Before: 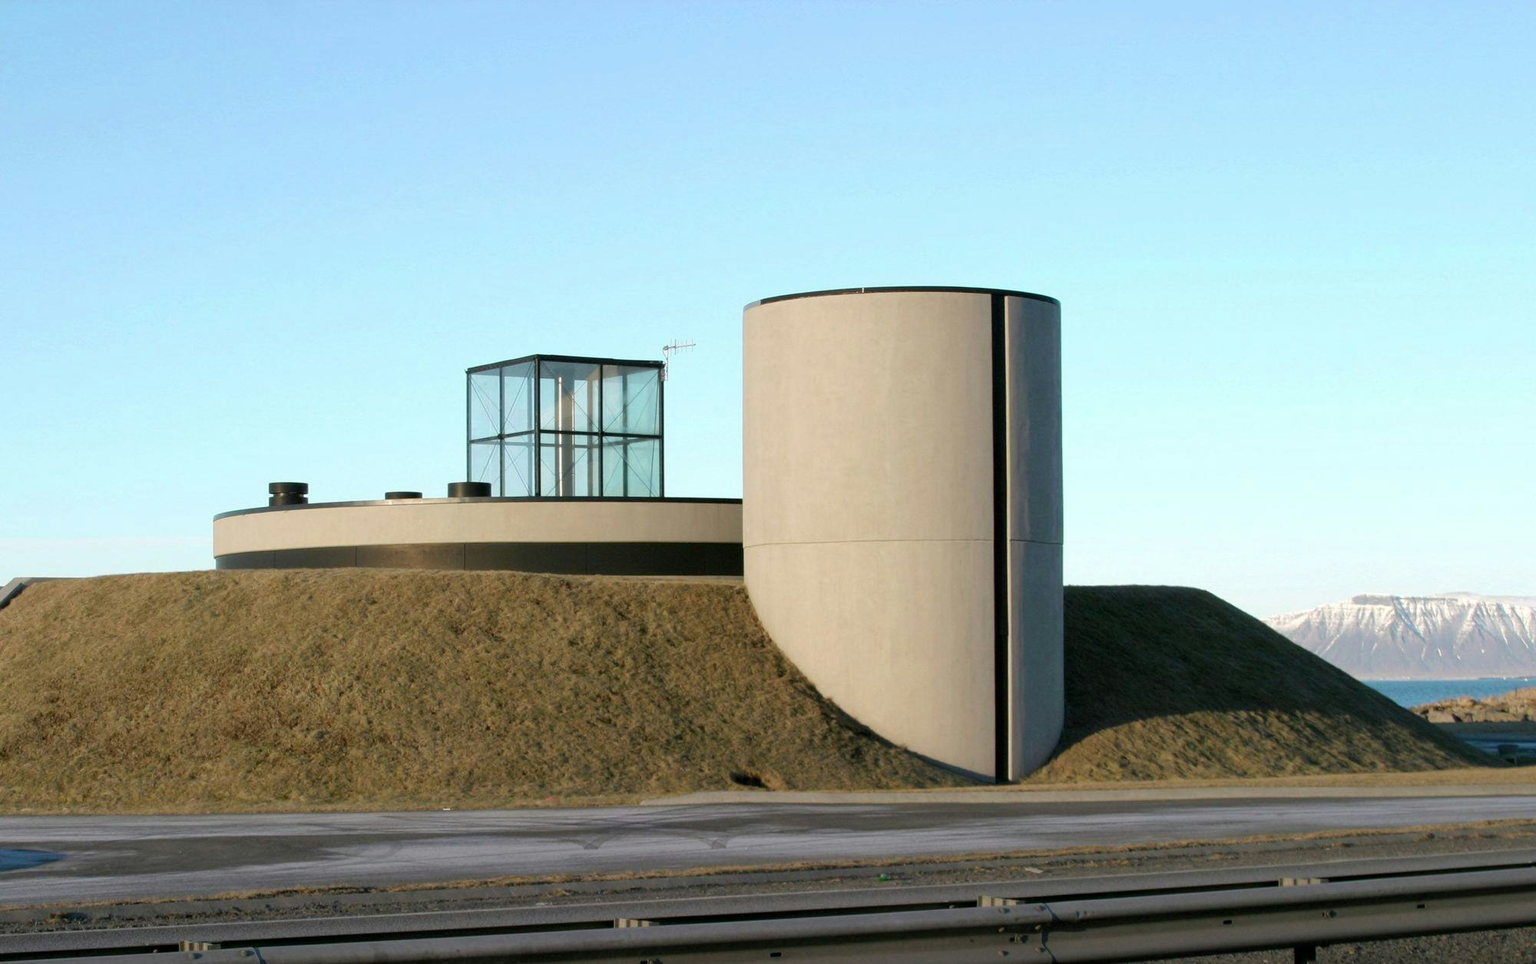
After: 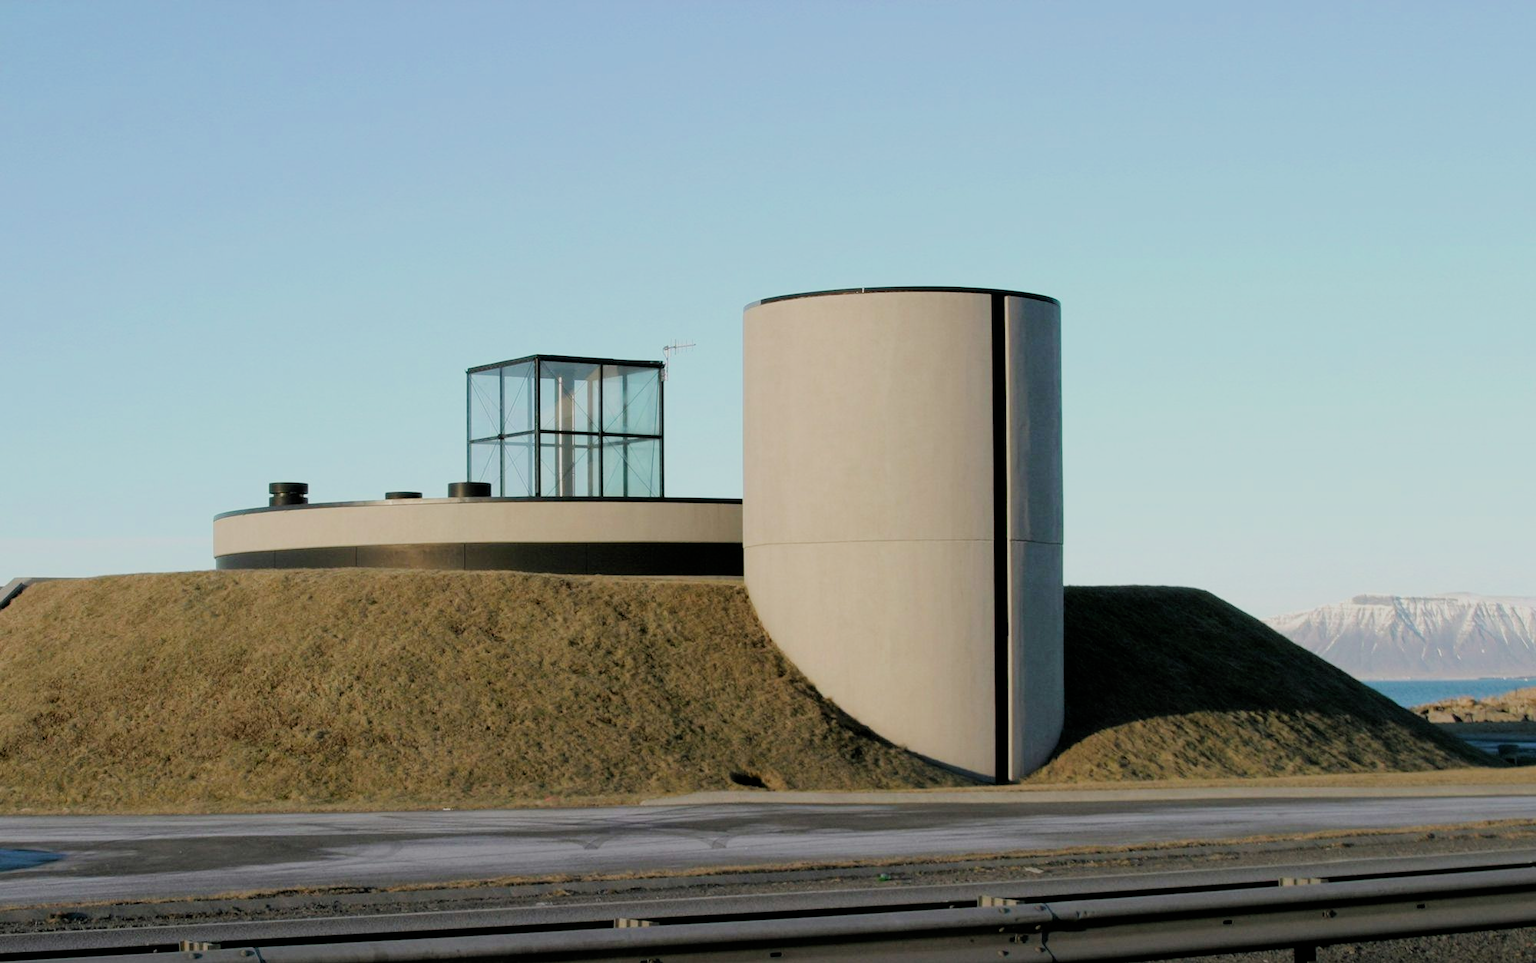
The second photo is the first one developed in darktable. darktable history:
vibrance: vibrance 22%
filmic rgb: black relative exposure -6.68 EV, white relative exposure 4.56 EV, hardness 3.25
